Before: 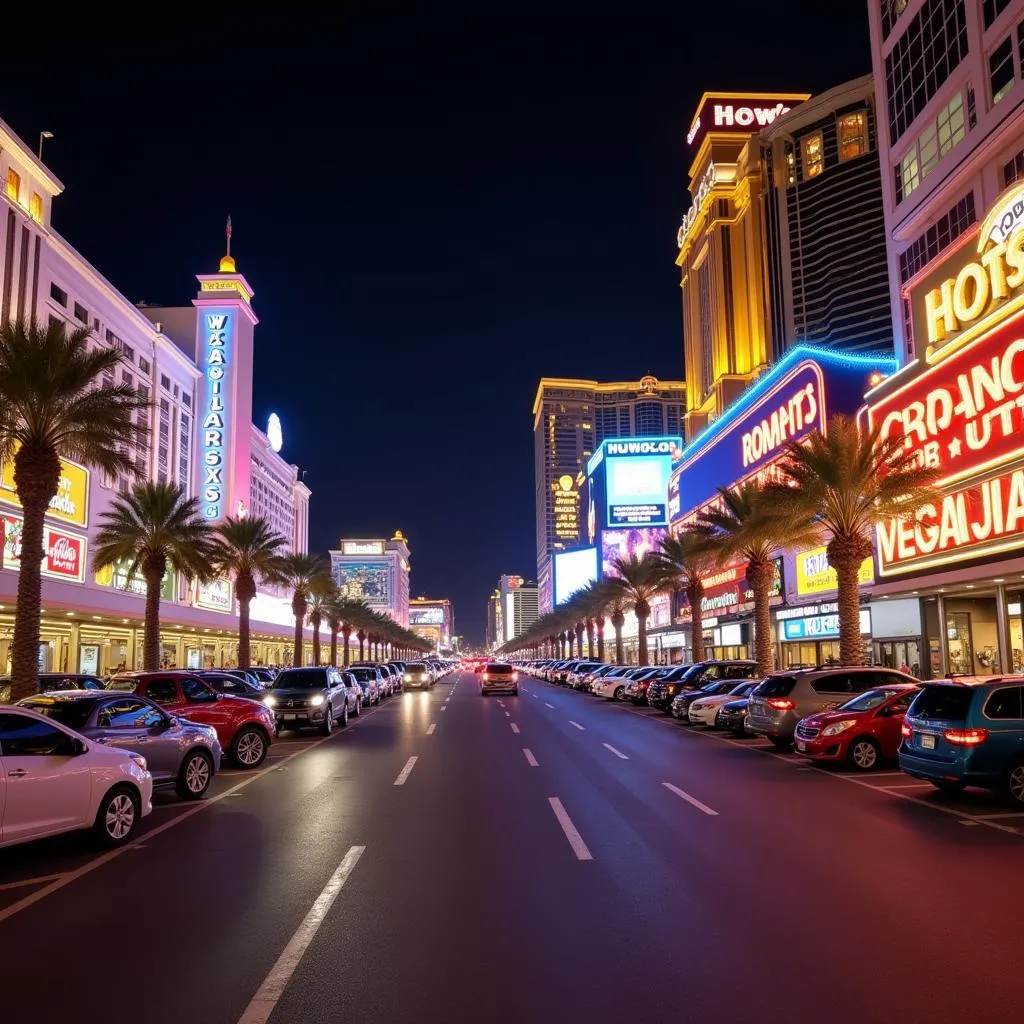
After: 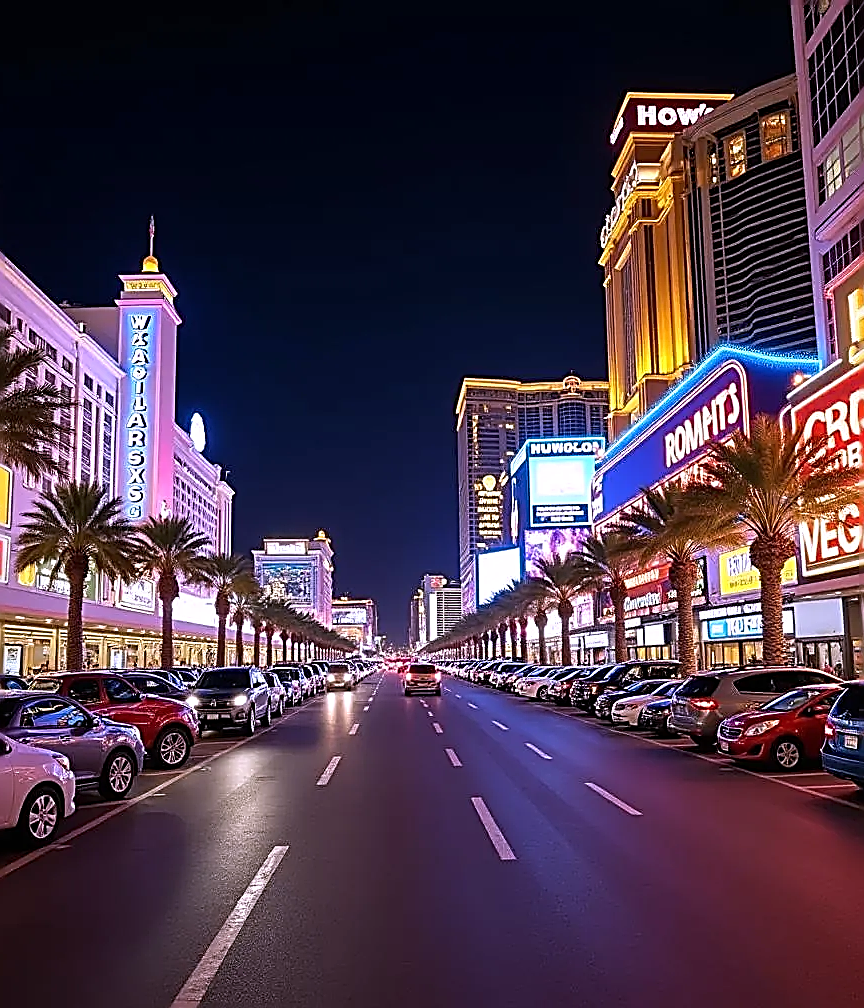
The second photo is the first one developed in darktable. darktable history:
sharpen: amount 2
crop: left 7.598%, right 7.873%
white balance: red 1.042, blue 1.17
